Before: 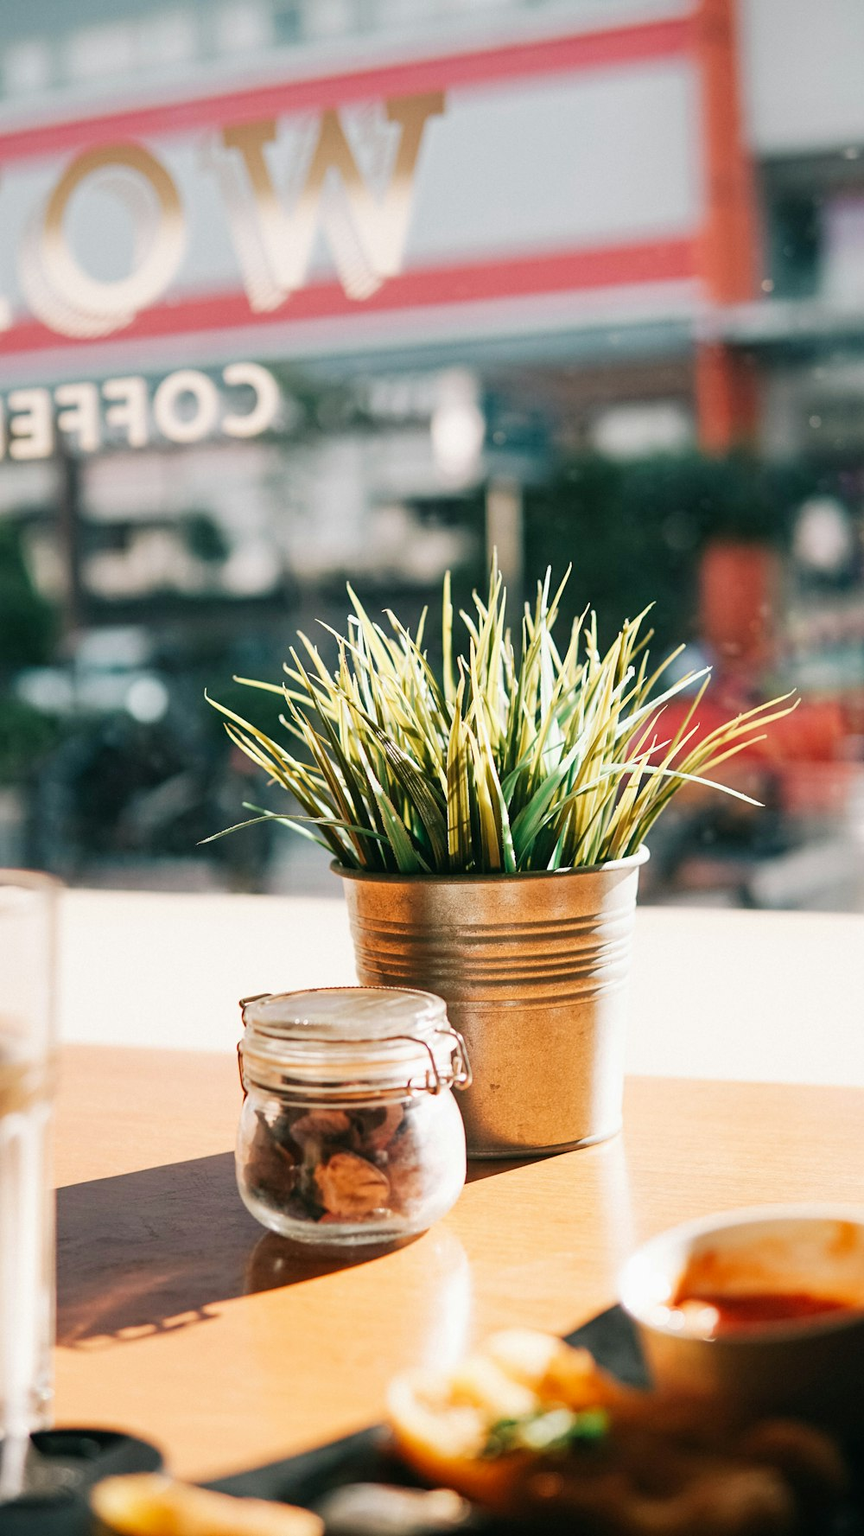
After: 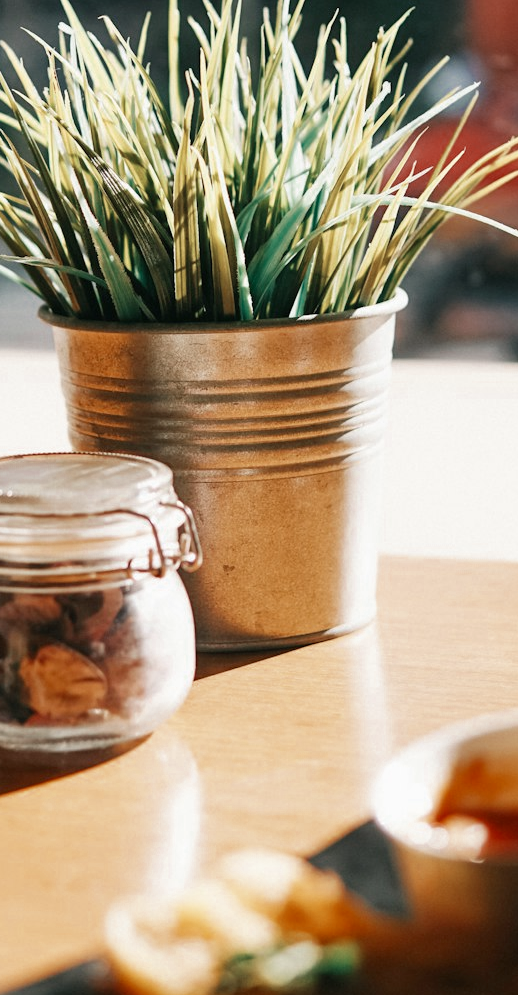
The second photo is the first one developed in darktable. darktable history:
crop: left 34.479%, top 38.822%, right 13.718%, bottom 5.172%
color zones: curves: ch0 [(0, 0.5) (0.125, 0.4) (0.25, 0.5) (0.375, 0.4) (0.5, 0.4) (0.625, 0.35) (0.75, 0.35) (0.875, 0.5)]; ch1 [(0, 0.35) (0.125, 0.45) (0.25, 0.35) (0.375, 0.35) (0.5, 0.35) (0.625, 0.35) (0.75, 0.45) (0.875, 0.35)]; ch2 [(0, 0.6) (0.125, 0.5) (0.25, 0.5) (0.375, 0.6) (0.5, 0.6) (0.625, 0.5) (0.75, 0.5) (0.875, 0.5)]
